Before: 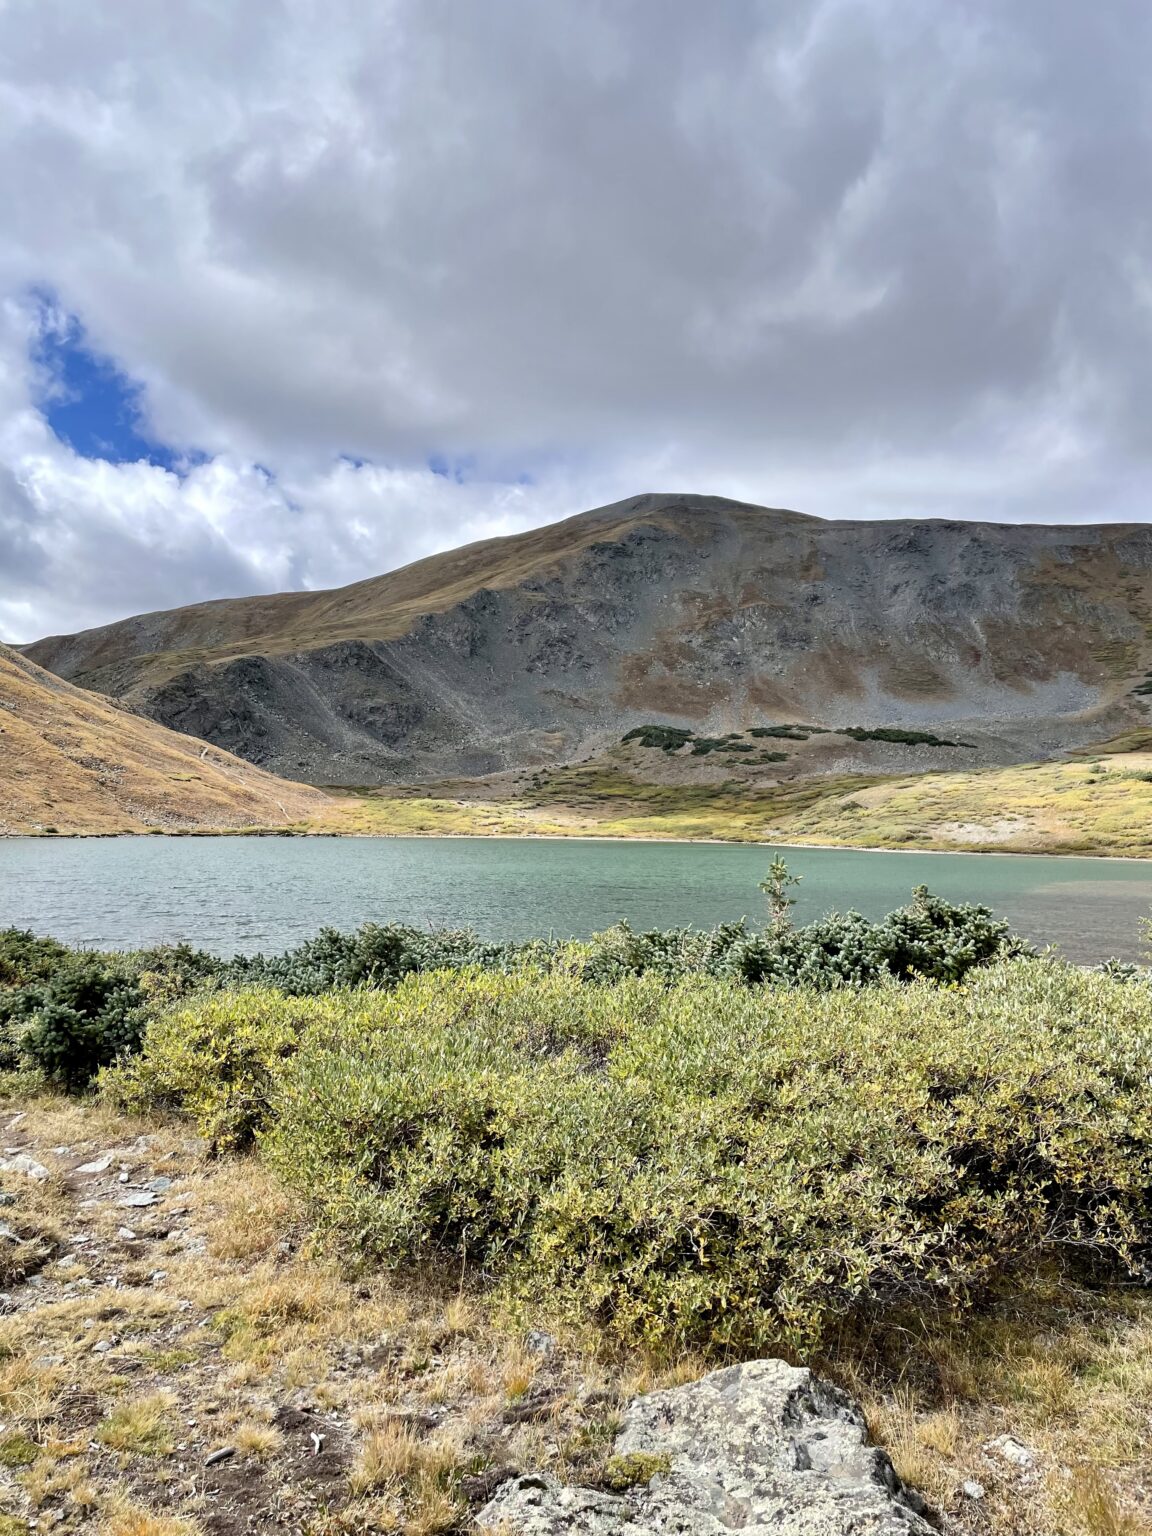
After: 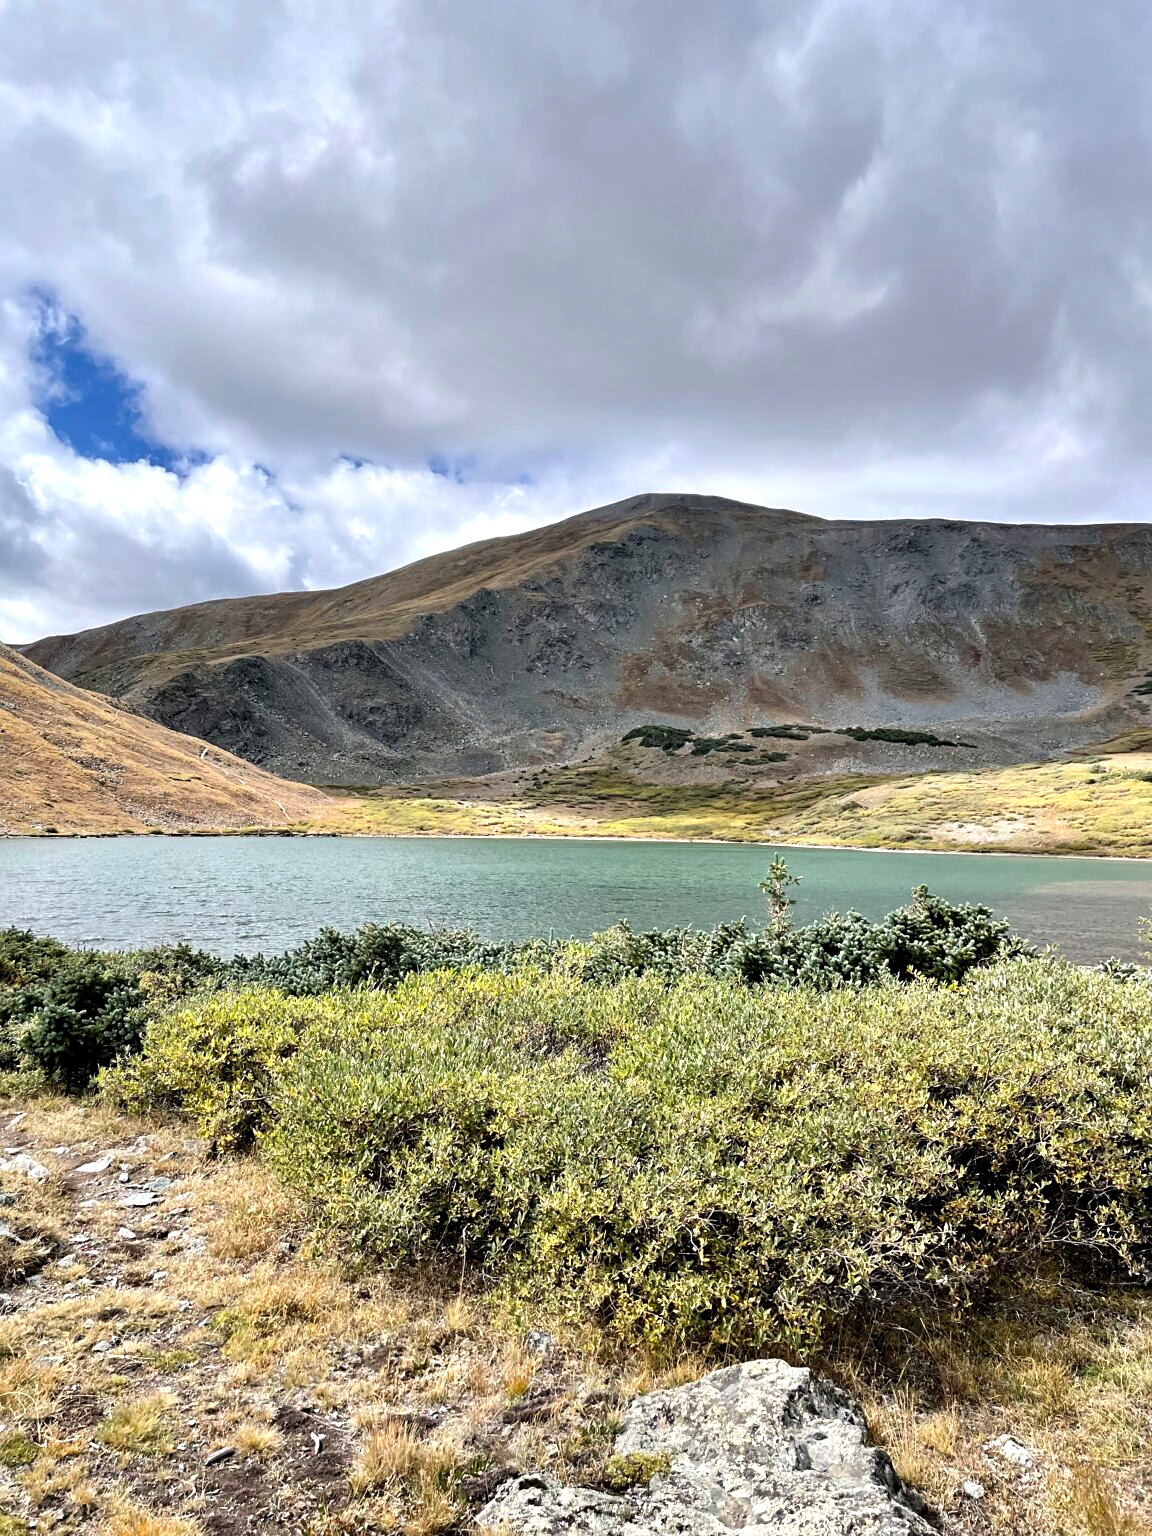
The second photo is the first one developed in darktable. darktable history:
sharpen: amount 0.216
color balance rgb: highlights gain › chroma 0.221%, highlights gain › hue 332.74°, perceptual saturation grading › global saturation -3.708%, perceptual saturation grading › shadows -2.531%, contrast 15.09%
